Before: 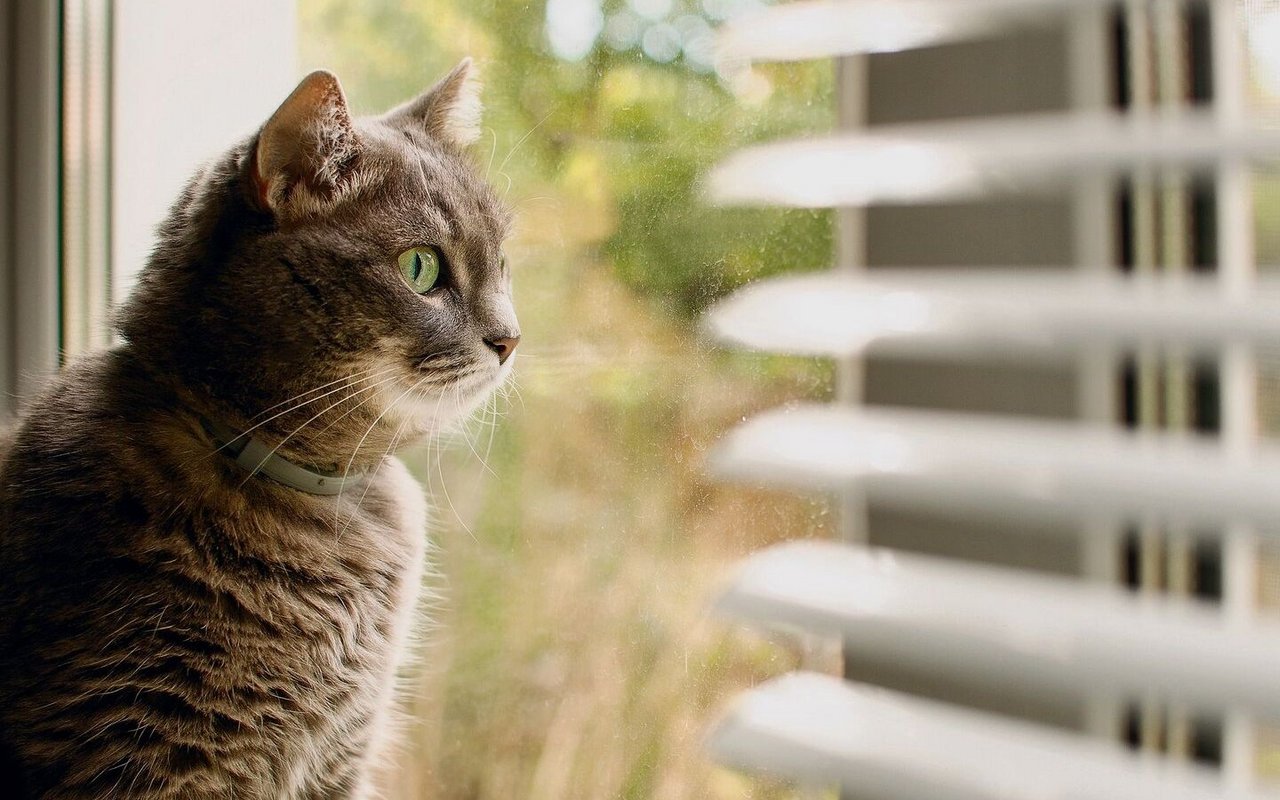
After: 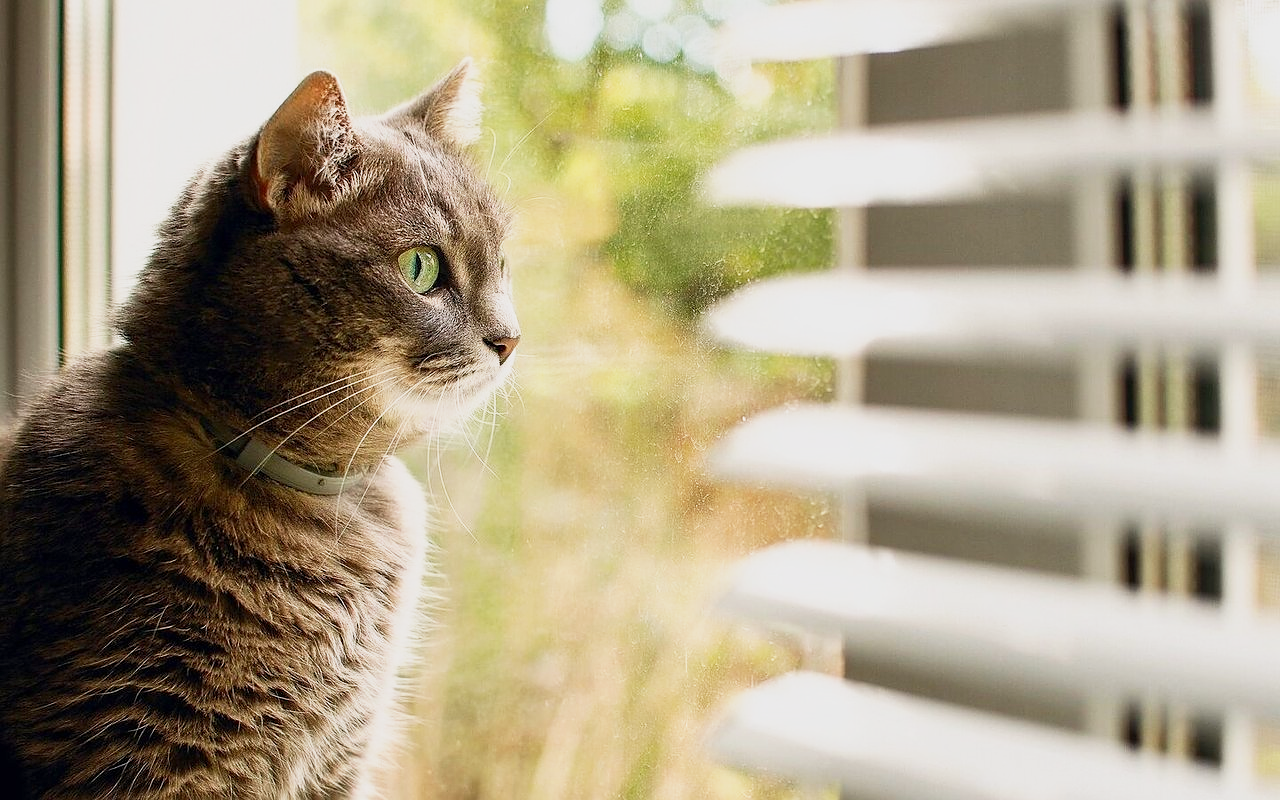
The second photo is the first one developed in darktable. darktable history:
sharpen: radius 1.018
base curve: curves: ch0 [(0, 0) (0.088, 0.125) (0.176, 0.251) (0.354, 0.501) (0.613, 0.749) (1, 0.877)], preserve colors none
color zones: curves: ch1 [(0, 0.523) (0.143, 0.545) (0.286, 0.52) (0.429, 0.506) (0.571, 0.503) (0.714, 0.503) (0.857, 0.508) (1, 0.523)]
